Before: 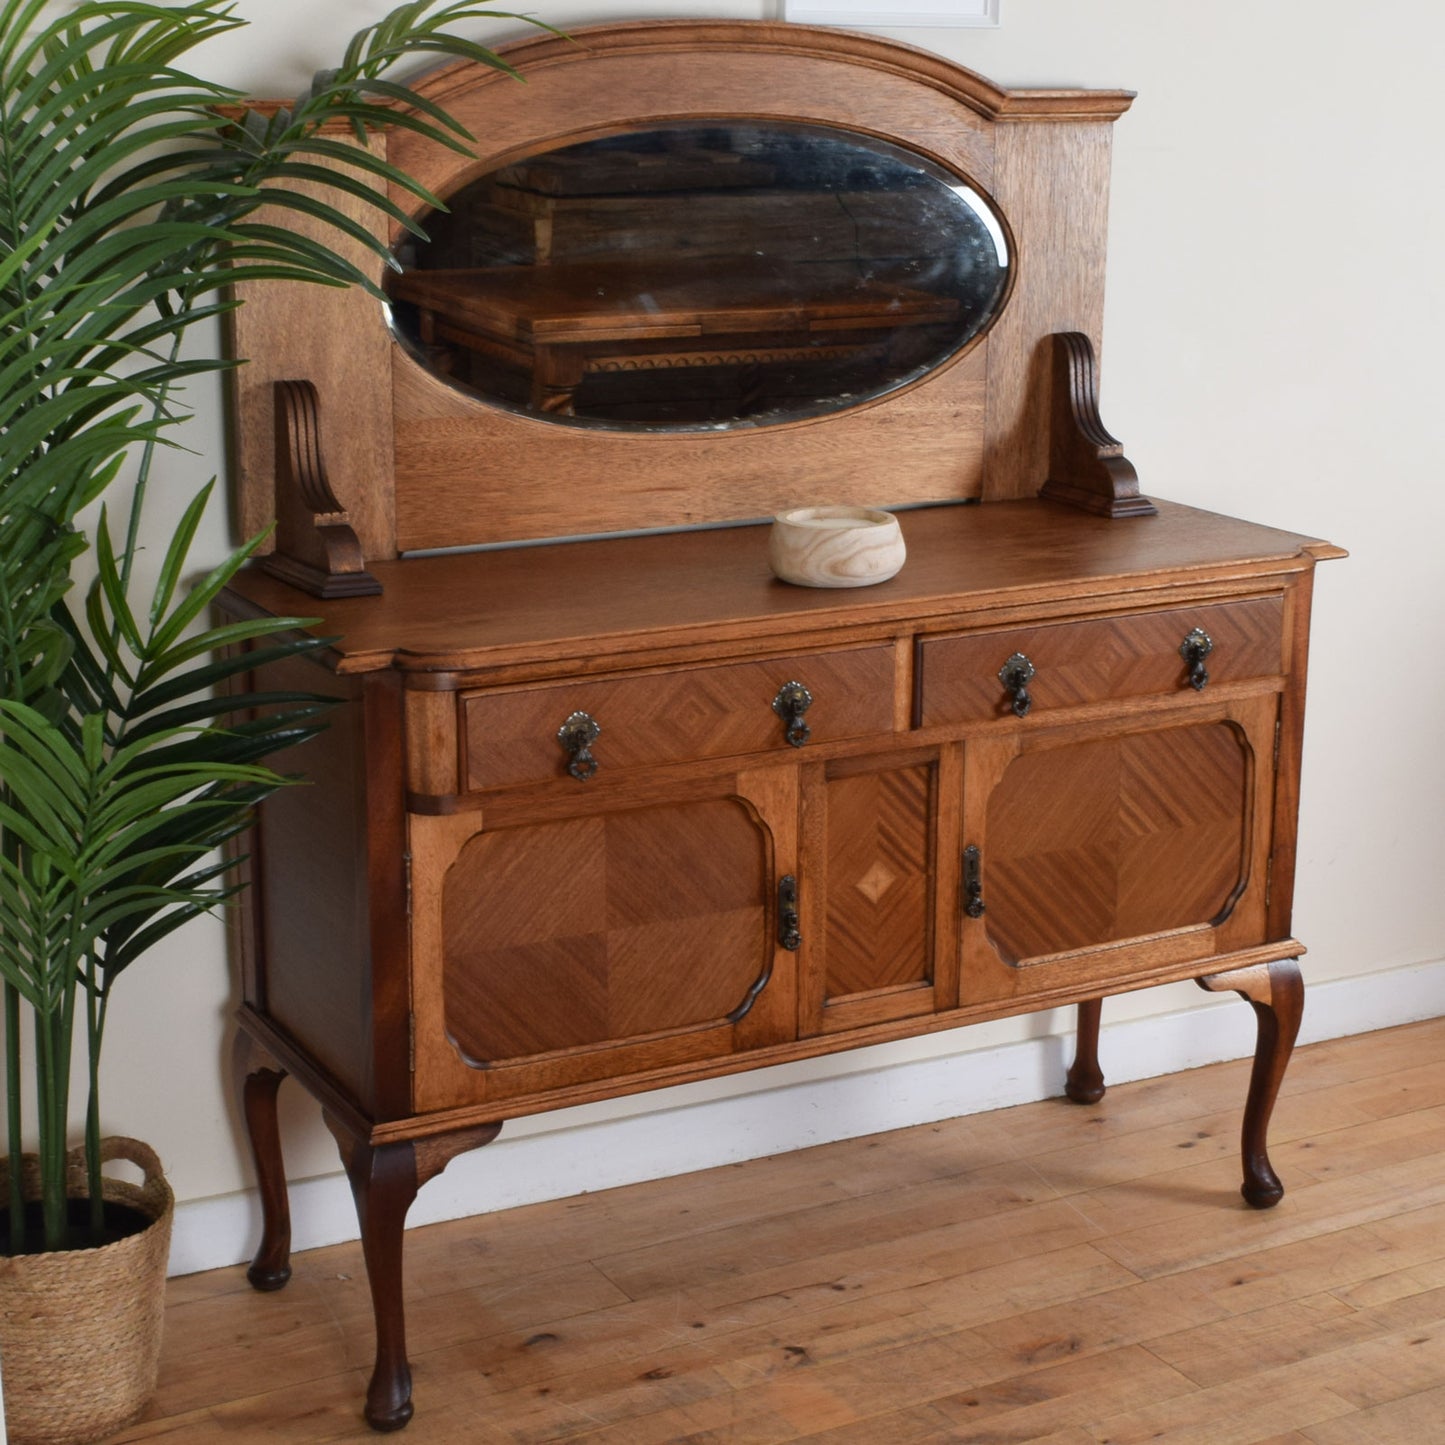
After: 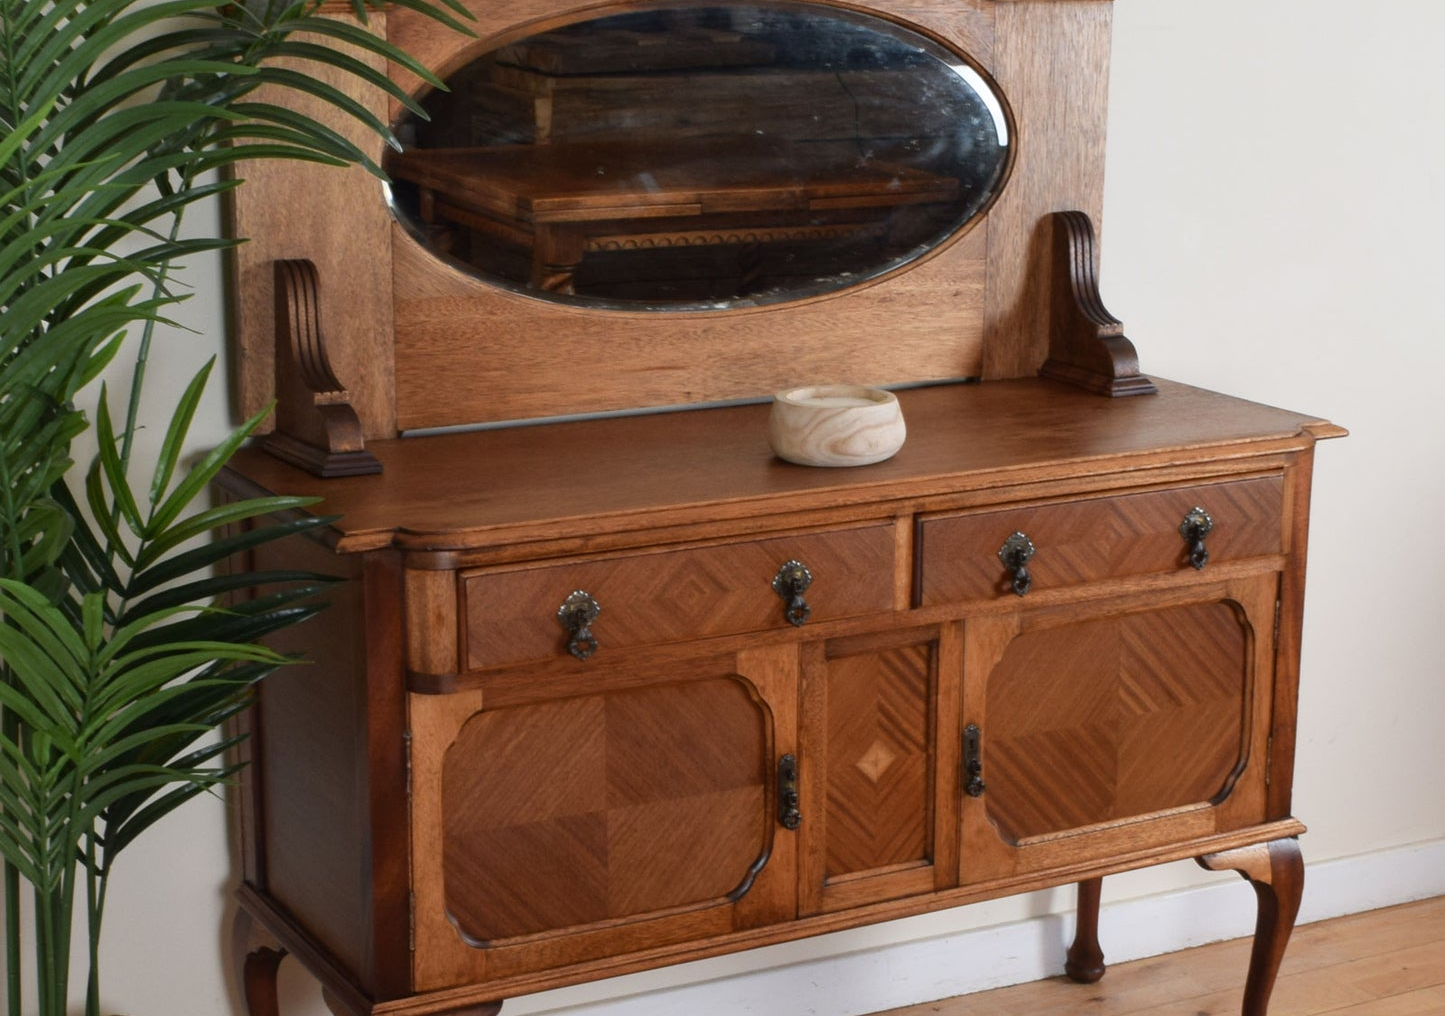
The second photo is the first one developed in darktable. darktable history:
crop and rotate: top 8.421%, bottom 21.203%
